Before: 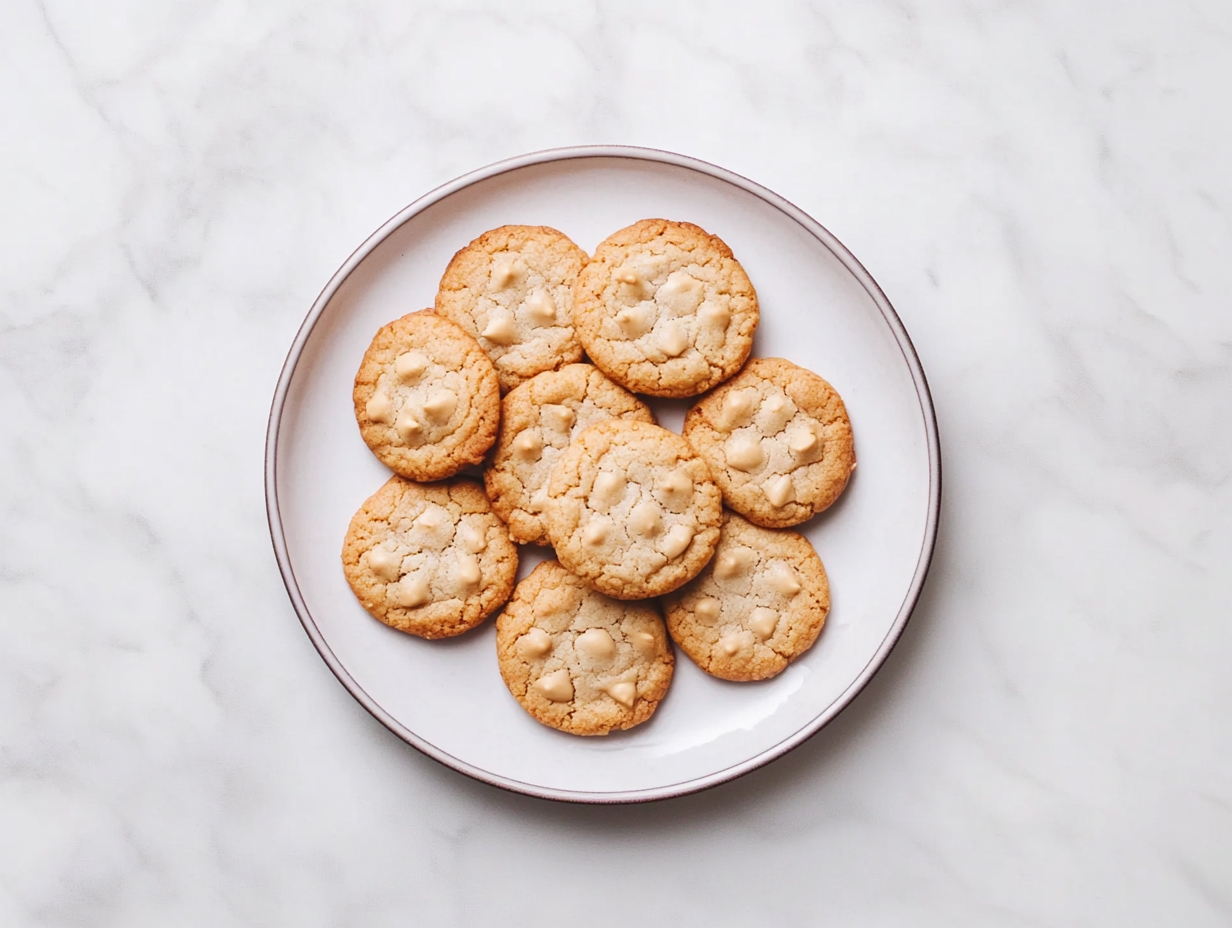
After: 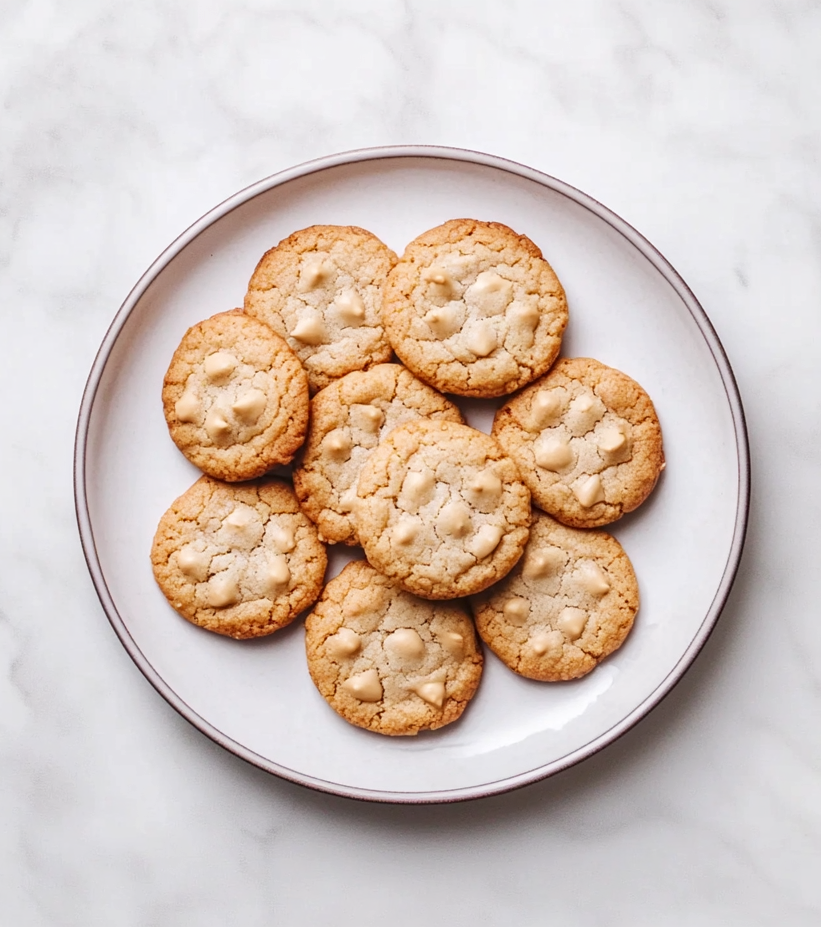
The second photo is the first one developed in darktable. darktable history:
crop and rotate: left 15.546%, right 17.787%
local contrast: on, module defaults
